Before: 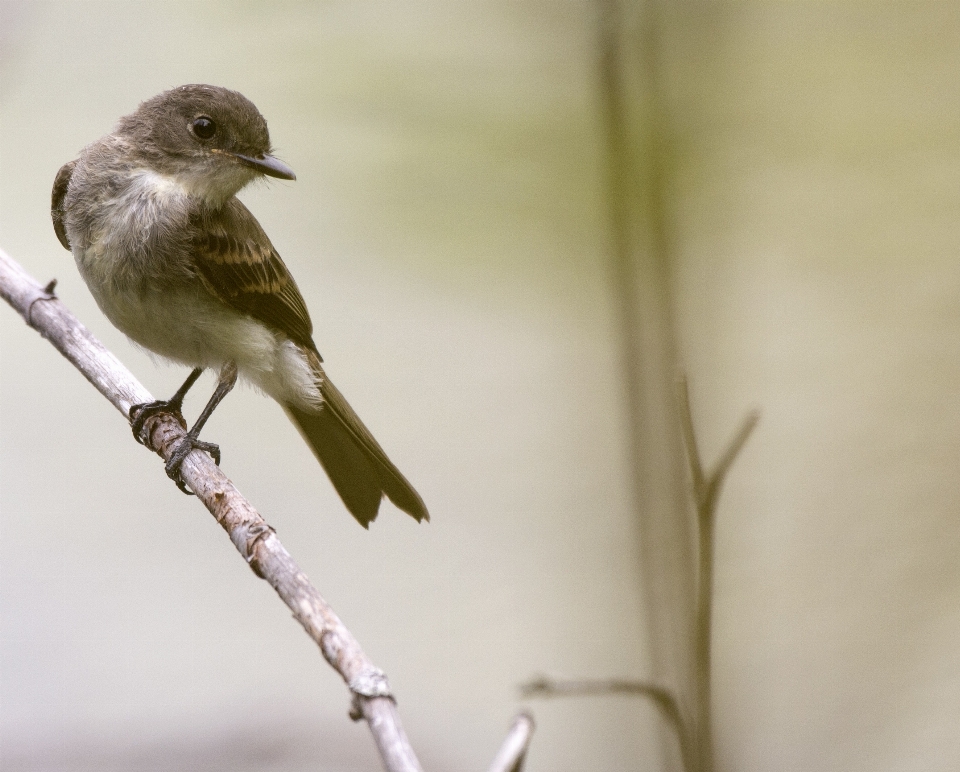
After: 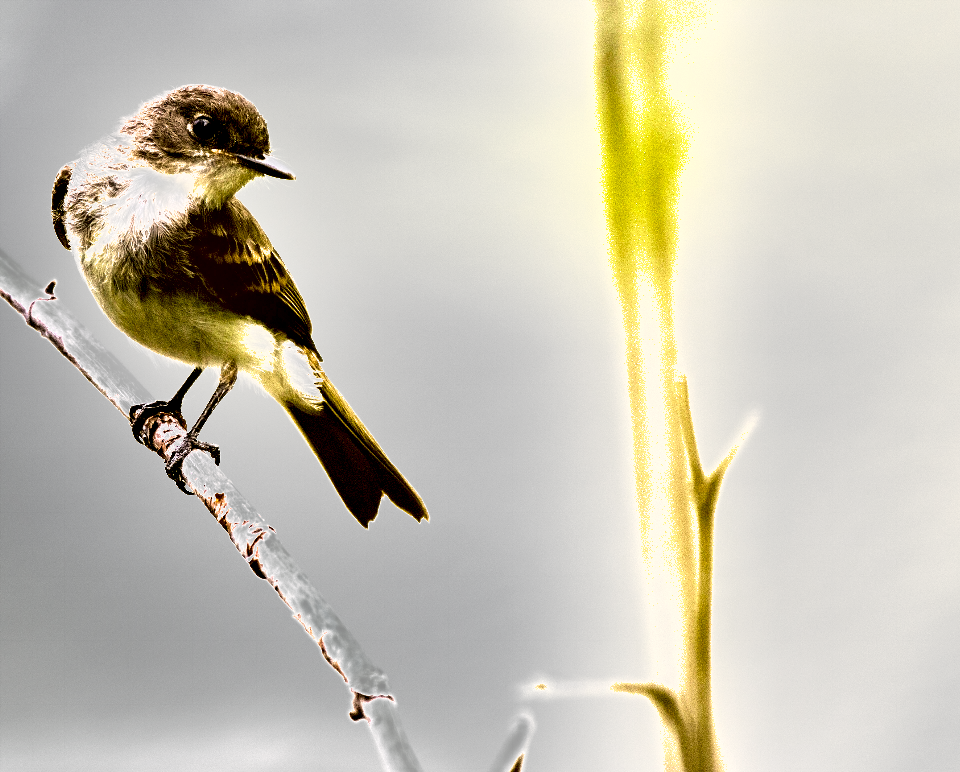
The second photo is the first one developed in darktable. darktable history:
exposure: black level correction 0, exposure 2.103 EV, compensate highlight preservation false
tone equalizer: on, module defaults
shadows and highlights: shadows 60.22, soften with gaussian
levels: levels [0, 0.478, 1]
